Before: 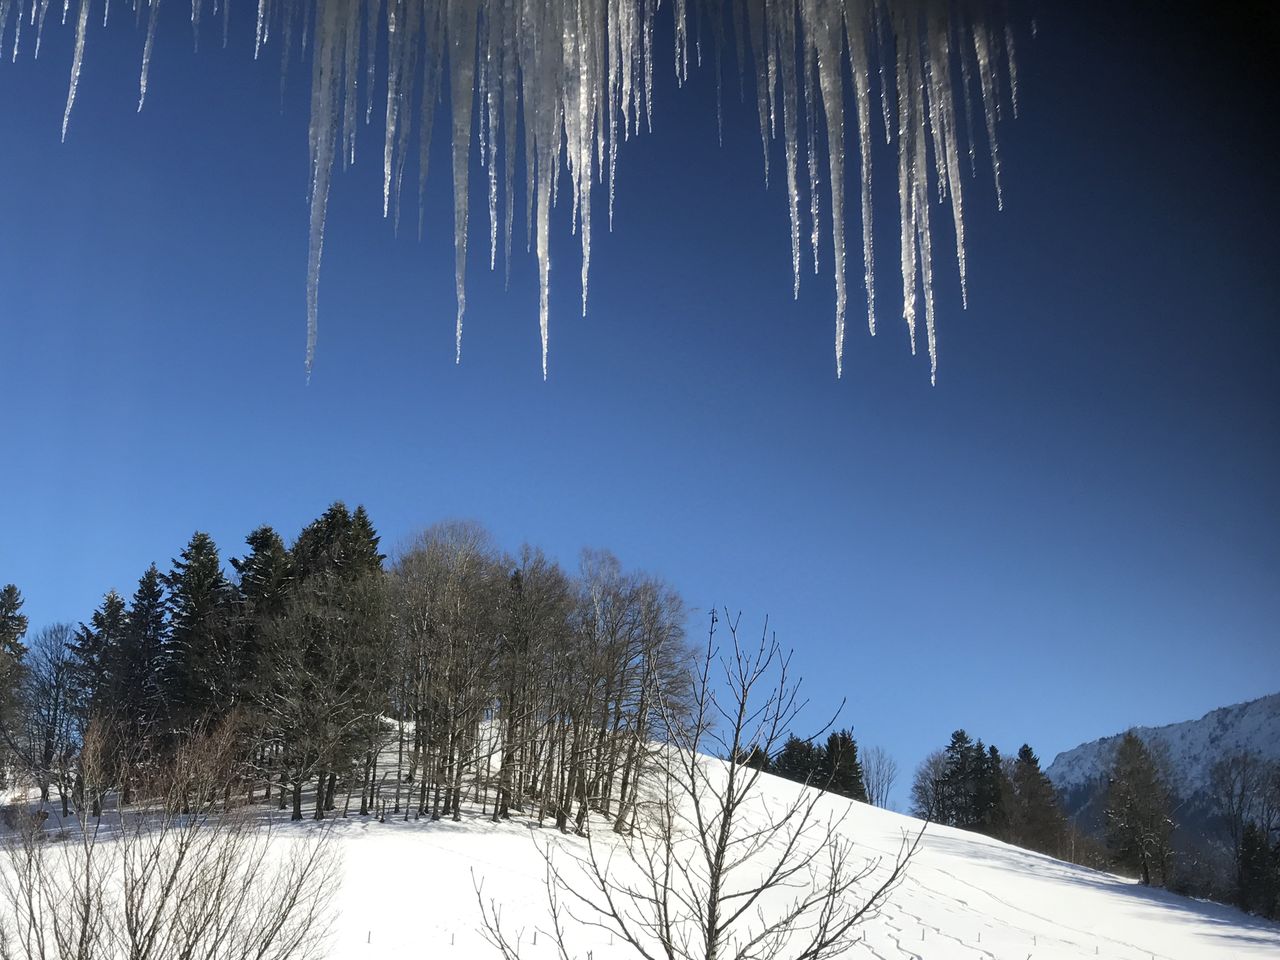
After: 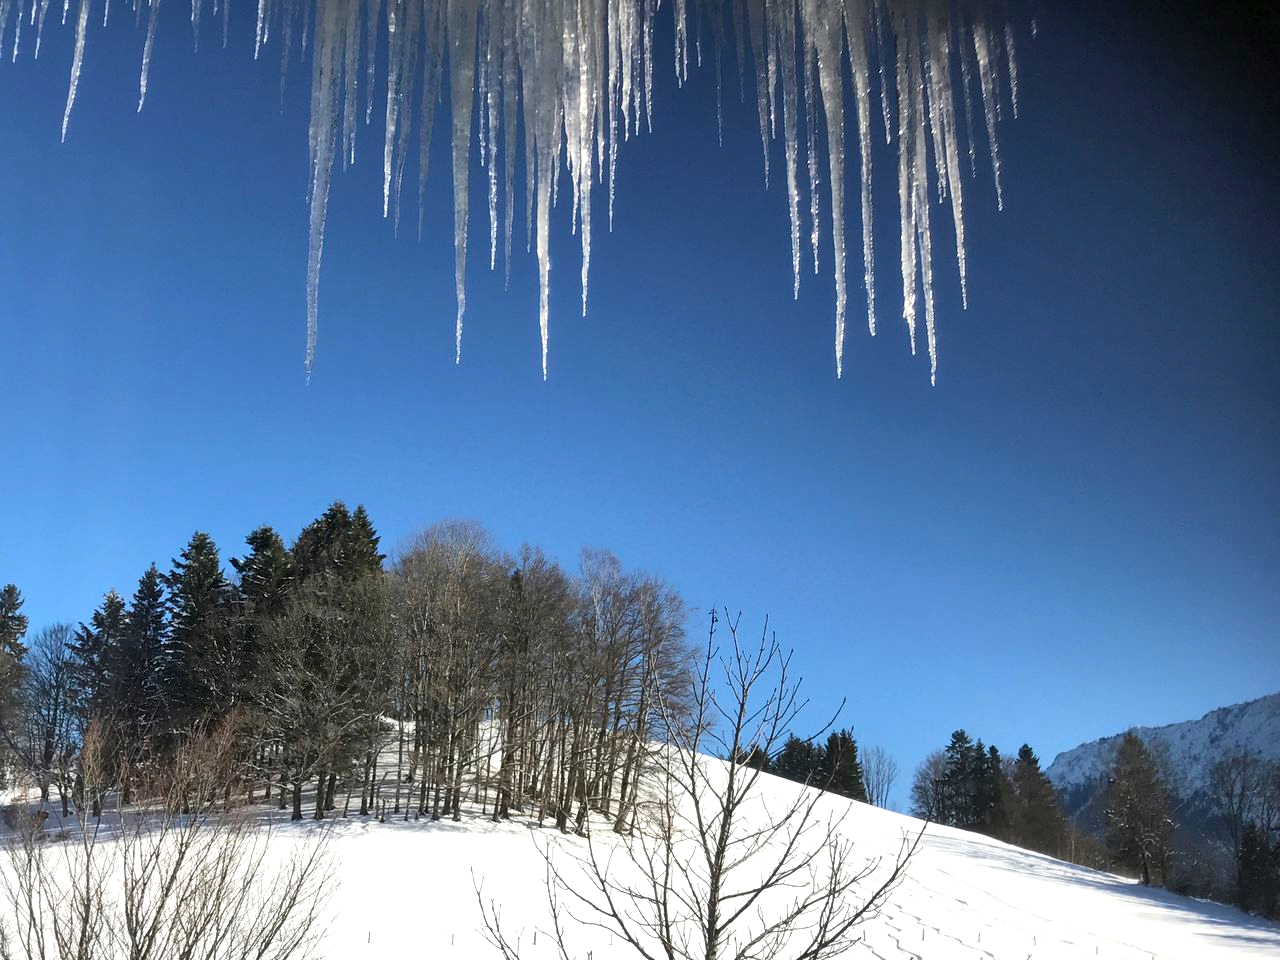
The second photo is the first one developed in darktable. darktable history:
exposure: exposure 0.295 EV, compensate highlight preservation false
shadows and highlights: shadows 36.69, highlights -27.45, soften with gaussian
local contrast: mode bilateral grid, contrast 19, coarseness 50, detail 119%, midtone range 0.2
